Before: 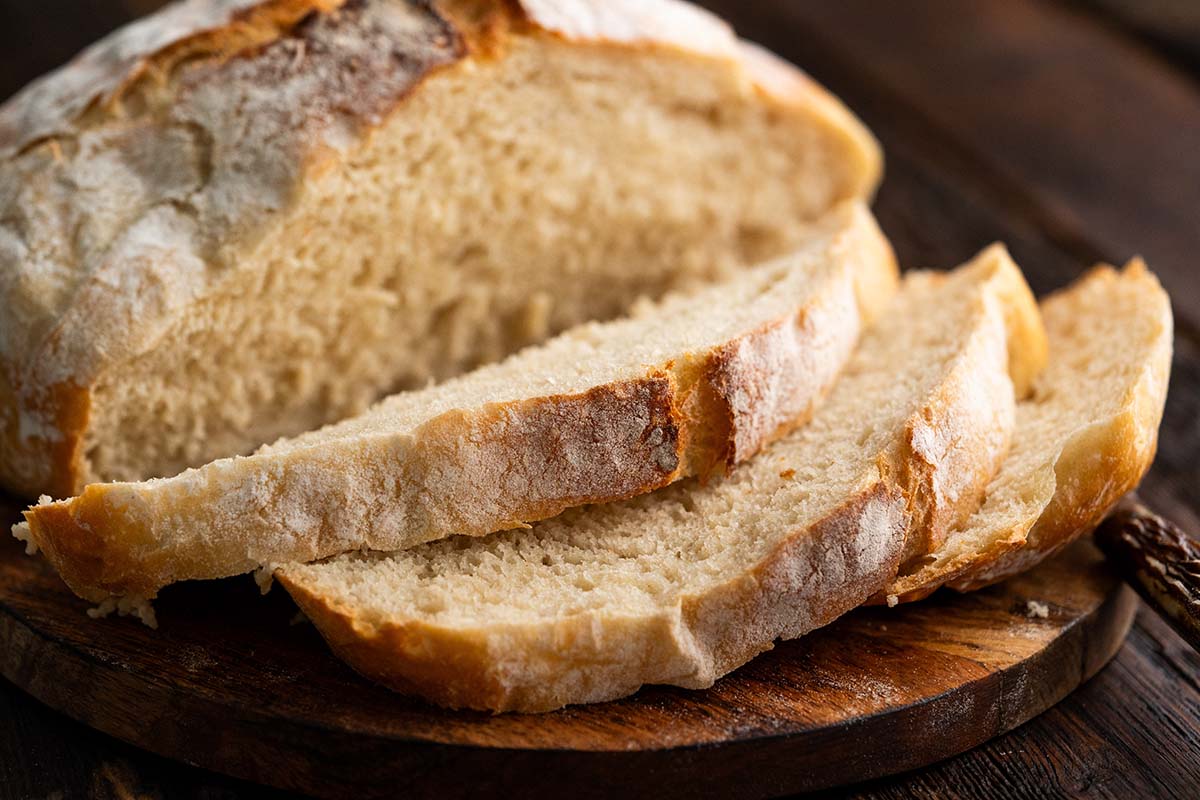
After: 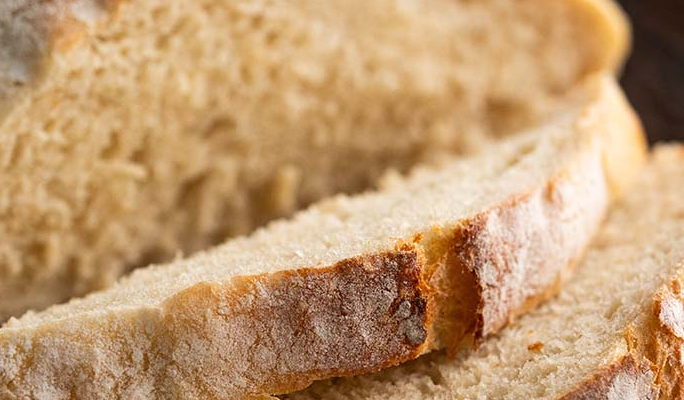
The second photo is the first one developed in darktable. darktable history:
crop: left 21.032%, top 15.911%, right 21.894%, bottom 34.062%
